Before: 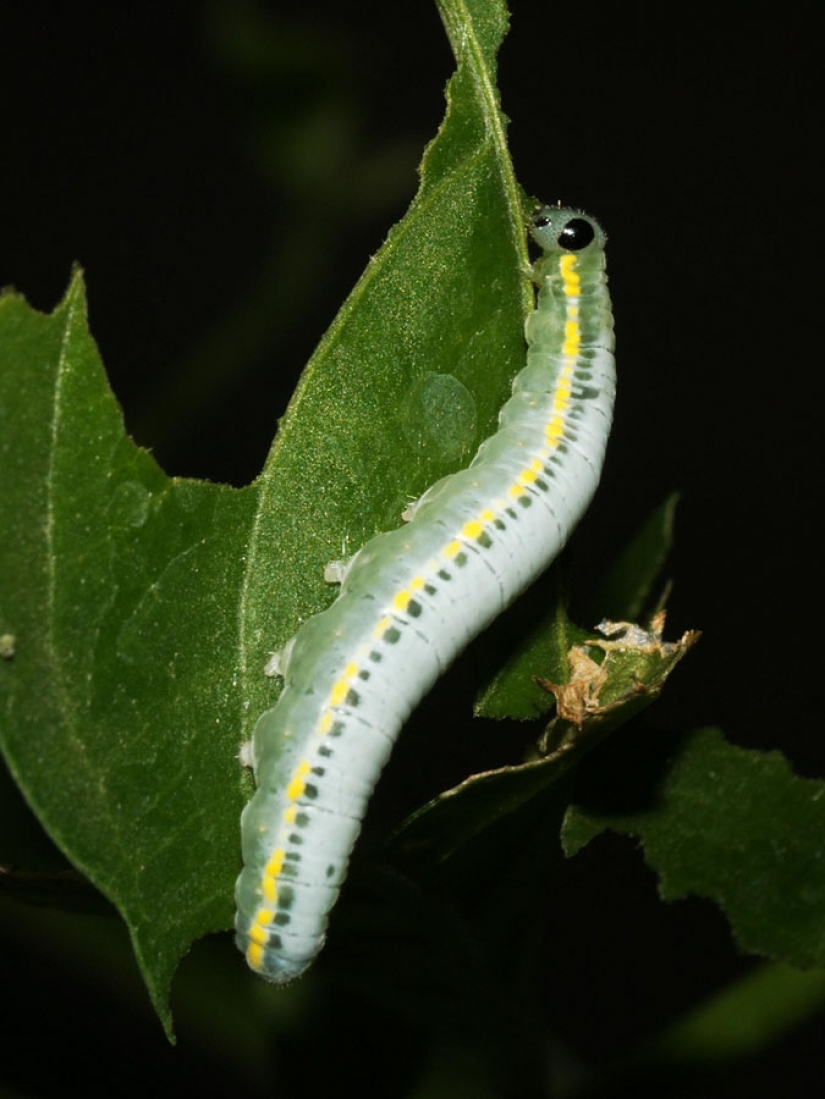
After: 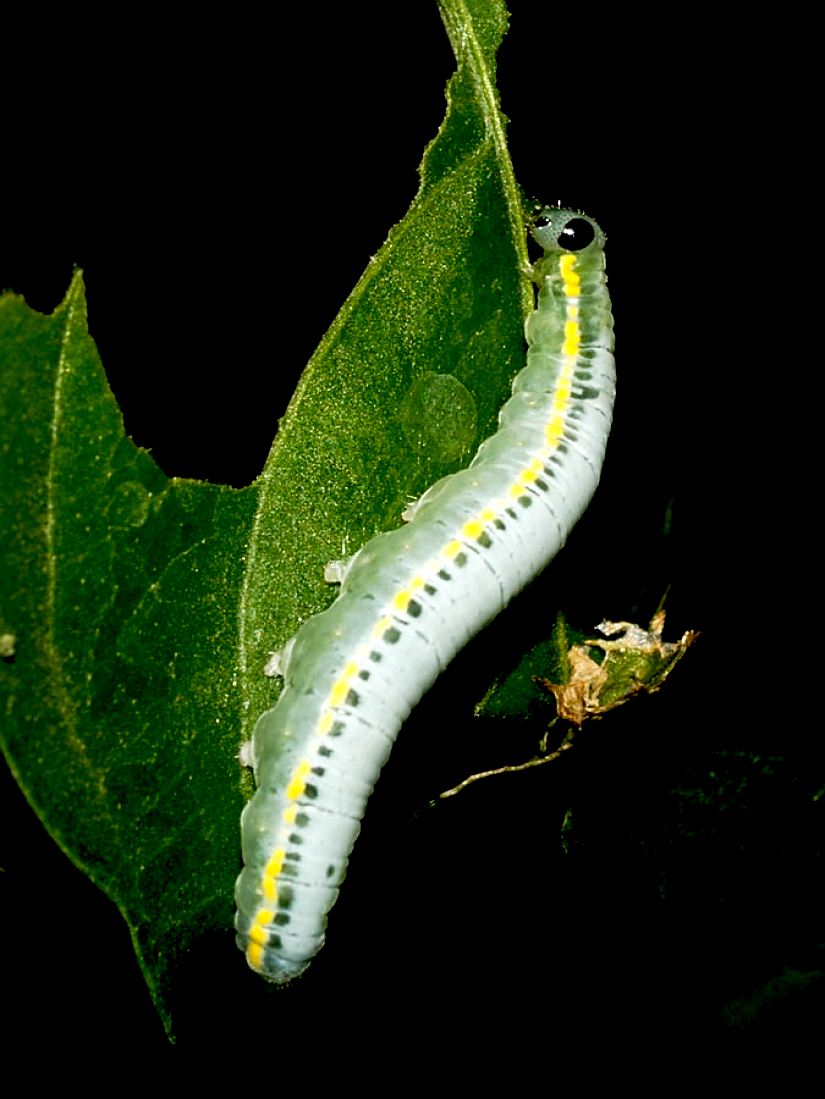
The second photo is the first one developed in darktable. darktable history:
sharpen: on, module defaults
exposure: black level correction 0.031, exposure 0.304 EV, compensate highlight preservation false
